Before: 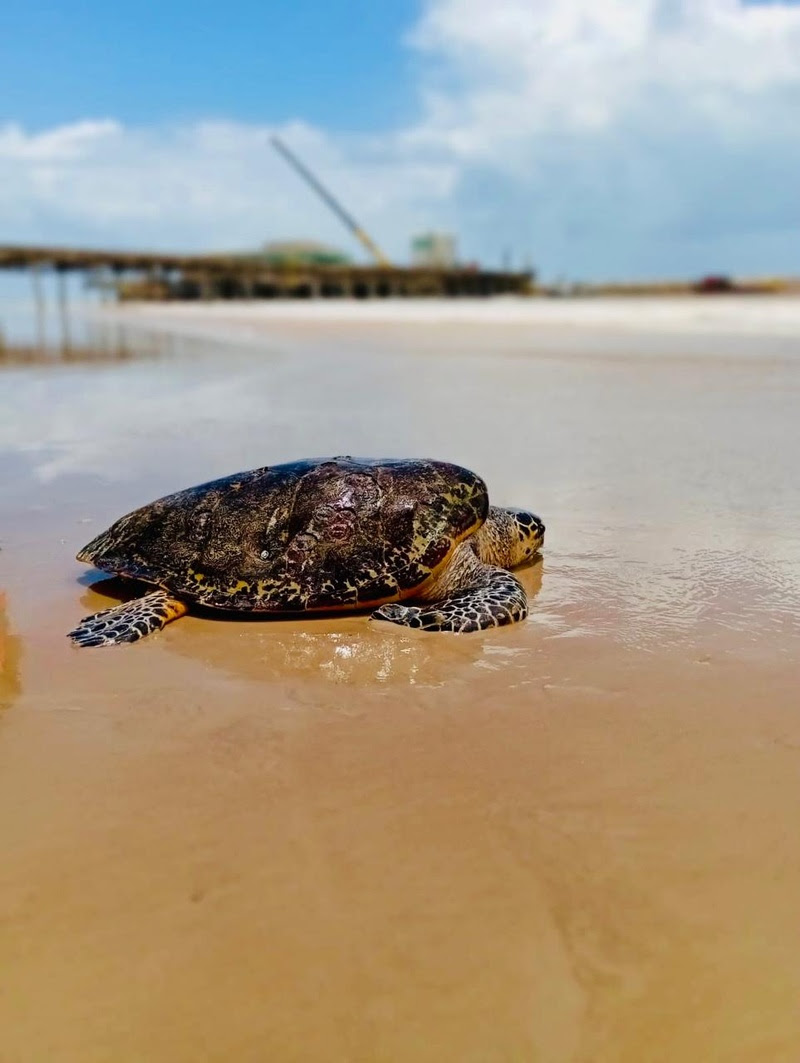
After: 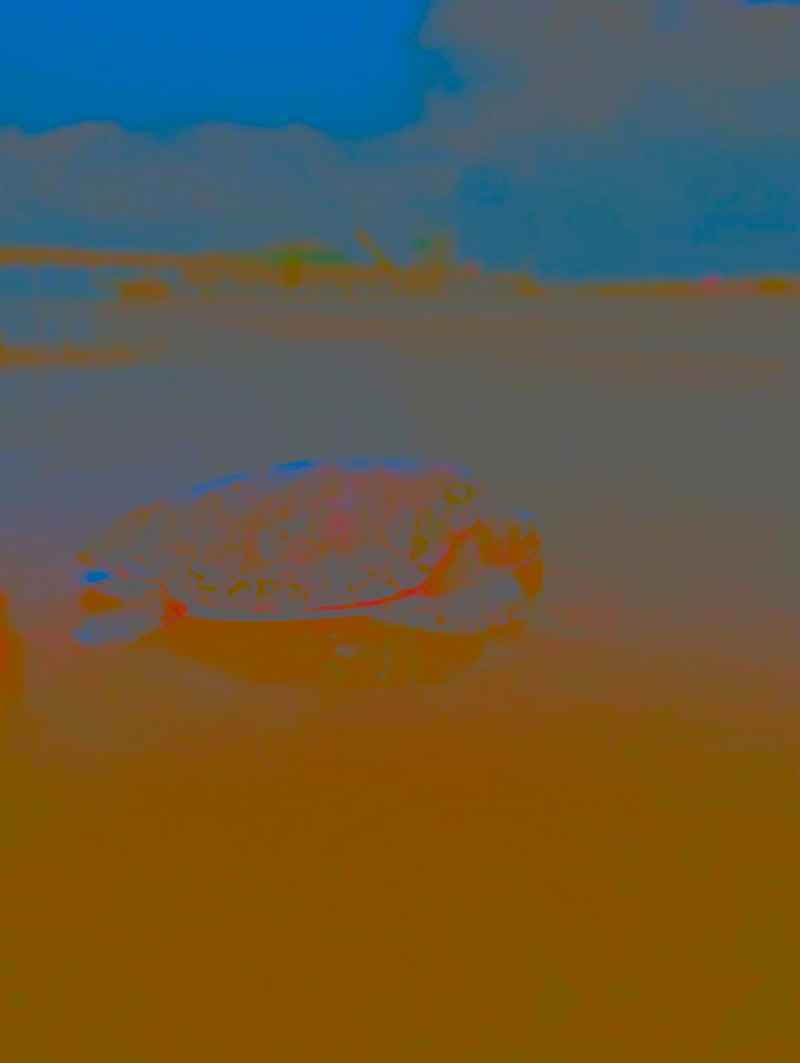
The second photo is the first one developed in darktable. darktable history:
bloom: size 9%, threshold 100%, strength 7%
graduated density: rotation 5.63°, offset 76.9
contrast brightness saturation: contrast -0.99, brightness -0.17, saturation 0.75
